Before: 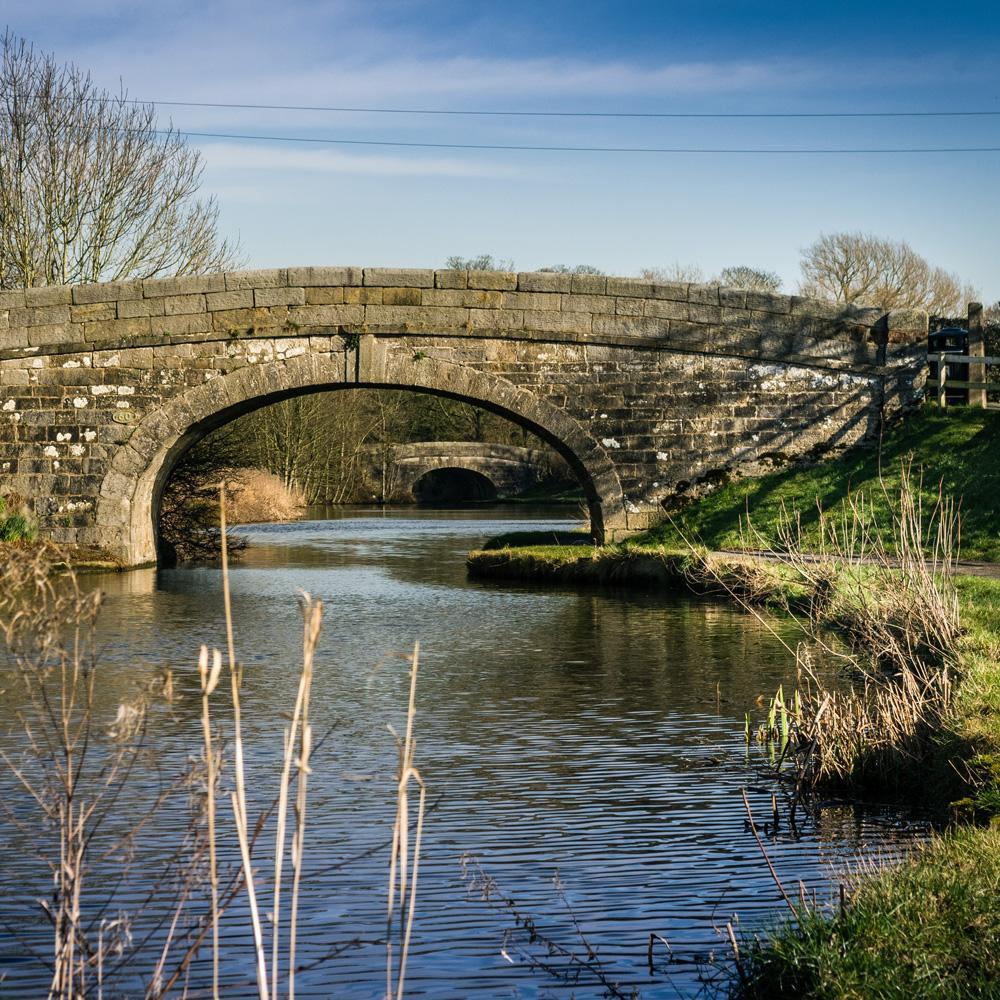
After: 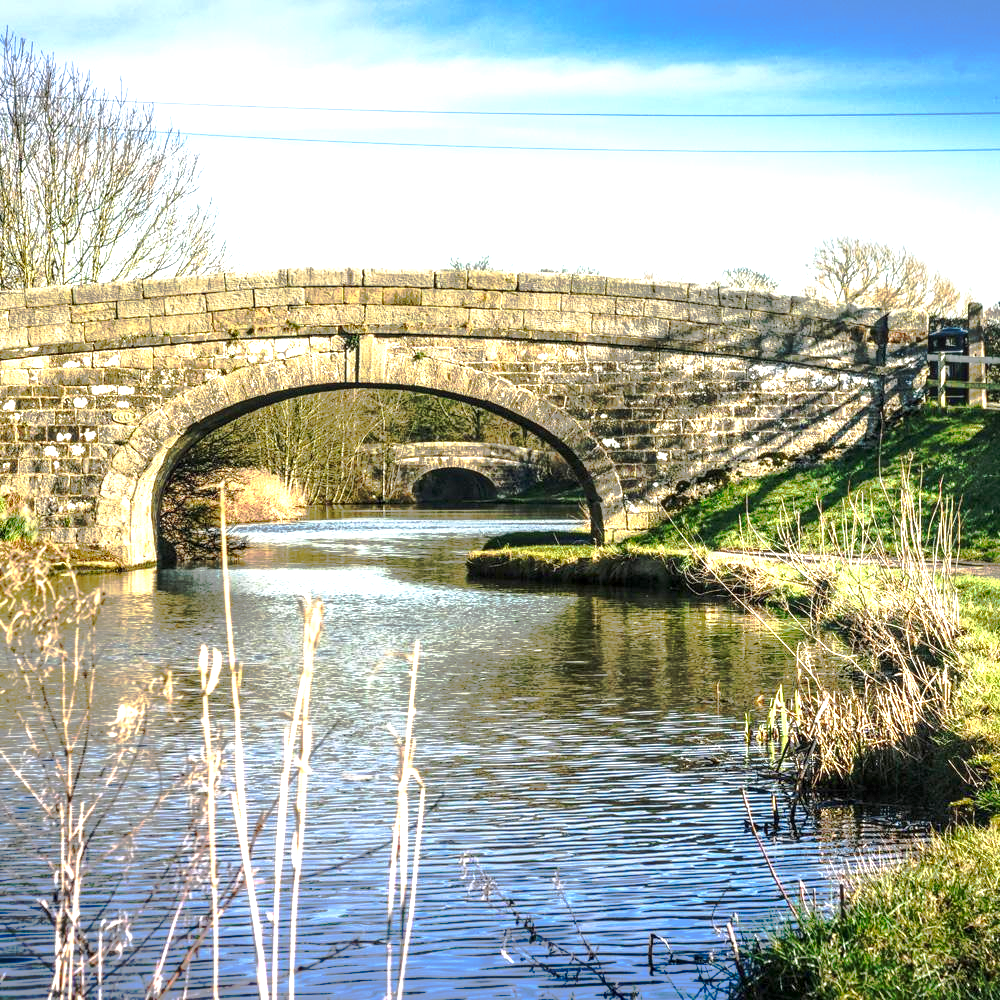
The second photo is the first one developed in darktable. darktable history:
tone curve: curves: ch0 [(0, 0) (0.003, 0.005) (0.011, 0.012) (0.025, 0.026) (0.044, 0.046) (0.069, 0.071) (0.1, 0.098) (0.136, 0.135) (0.177, 0.178) (0.224, 0.217) (0.277, 0.274) (0.335, 0.335) (0.399, 0.442) (0.468, 0.543) (0.543, 0.6) (0.623, 0.628) (0.709, 0.679) (0.801, 0.782) (0.898, 0.904) (1, 1)], preserve colors none
exposure: exposure 1.5 EV, compensate highlight preservation false
local contrast: on, module defaults
